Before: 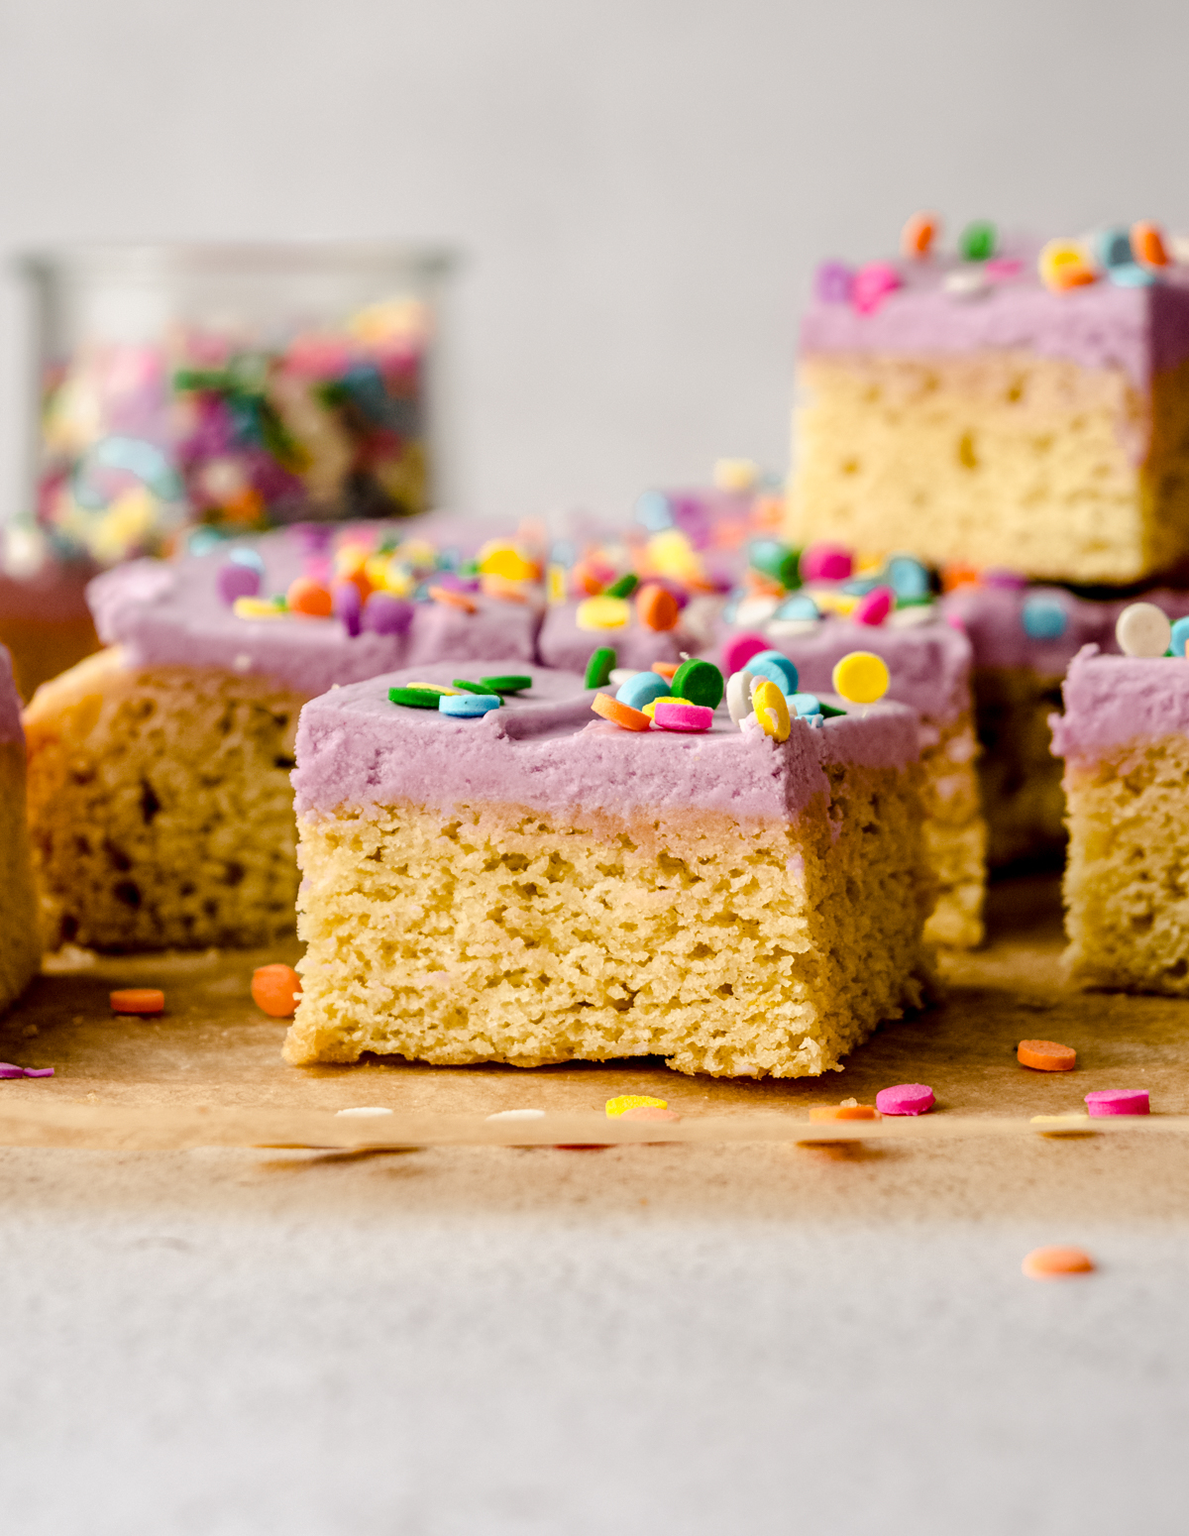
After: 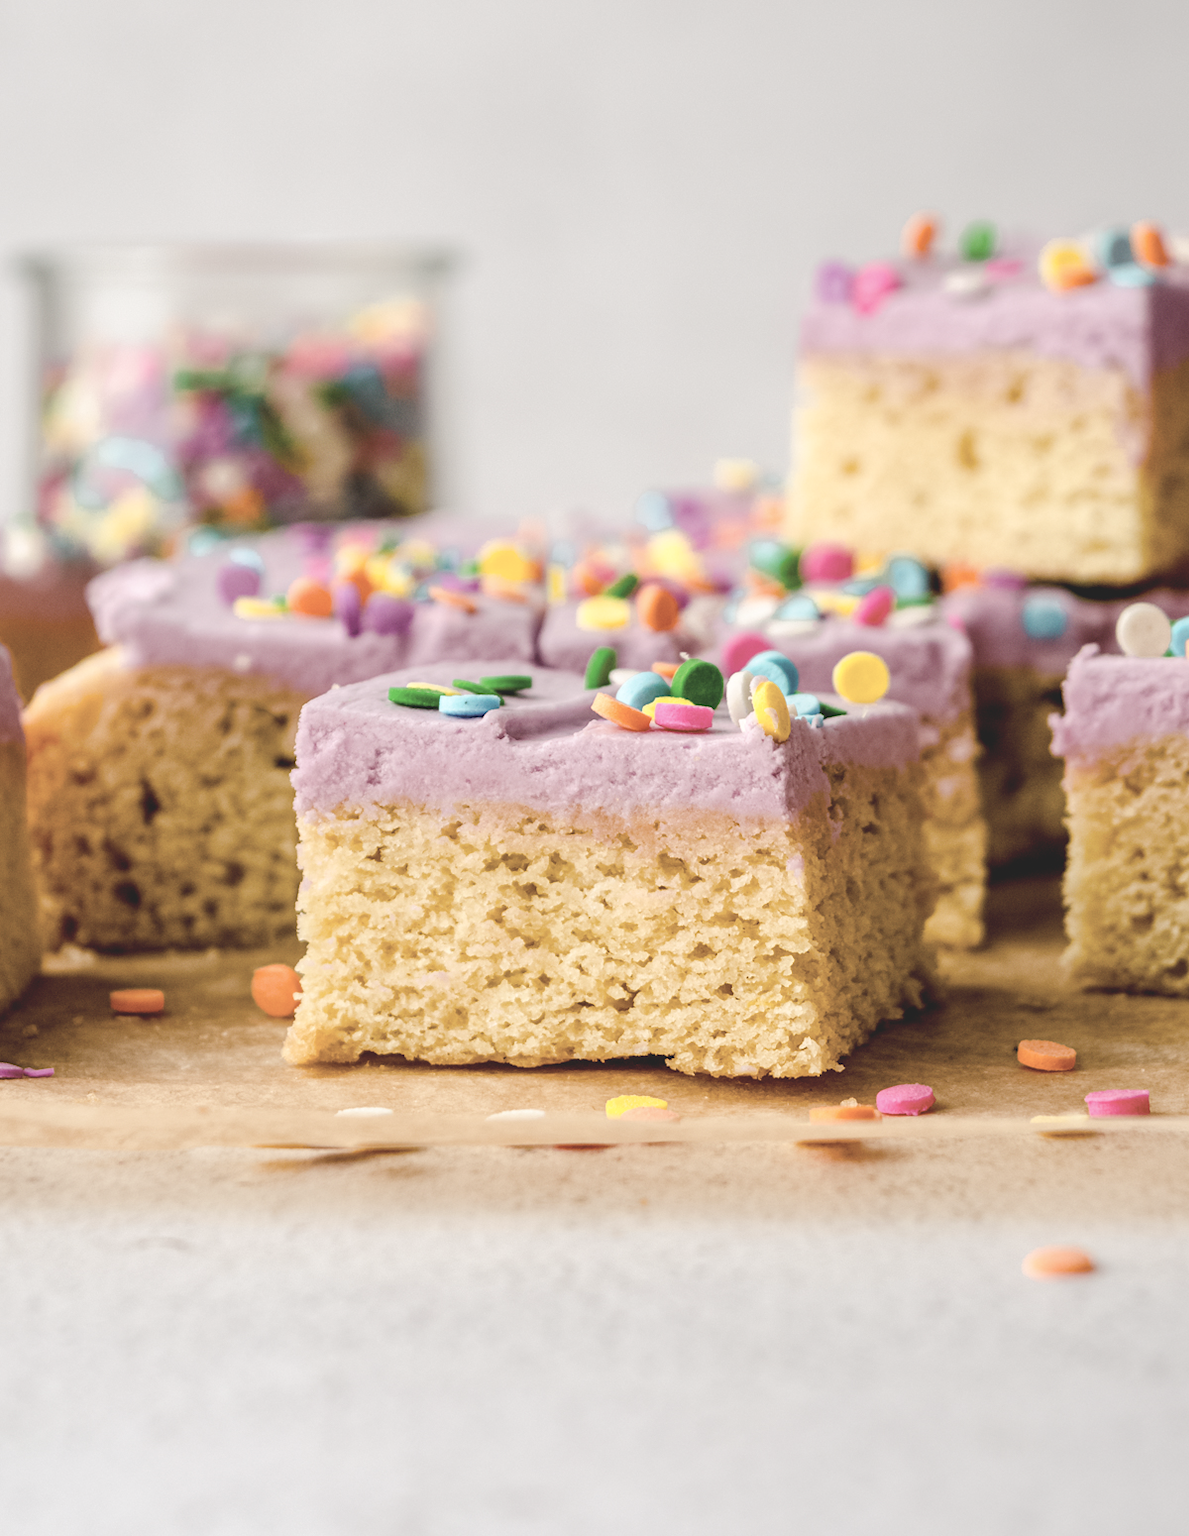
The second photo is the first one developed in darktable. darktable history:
exposure: black level correction 0, exposure 0.7 EV, compensate highlight preservation false
contrast brightness saturation: contrast -0.269, saturation -0.423
